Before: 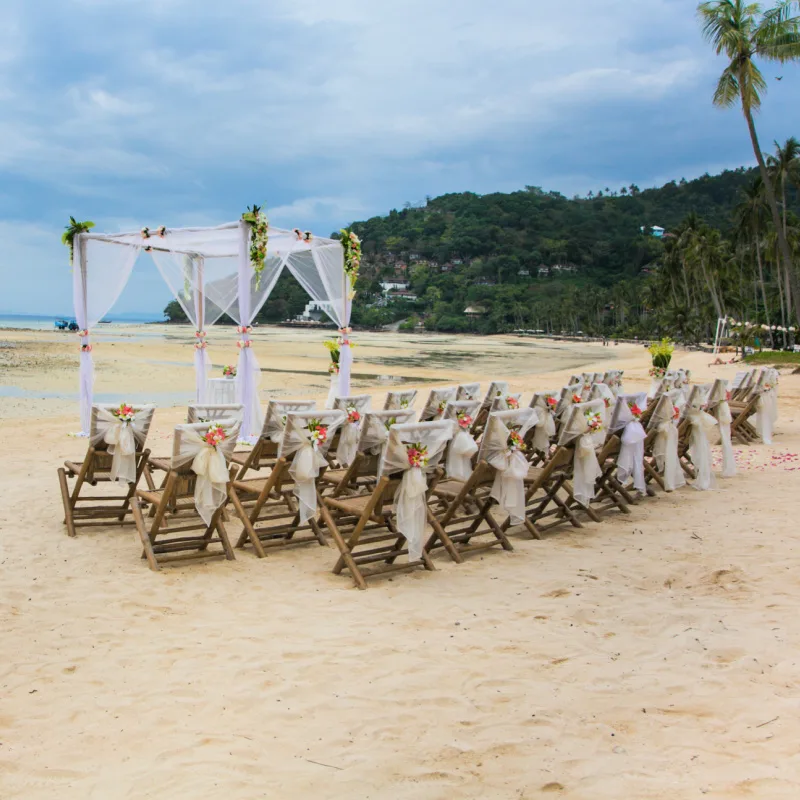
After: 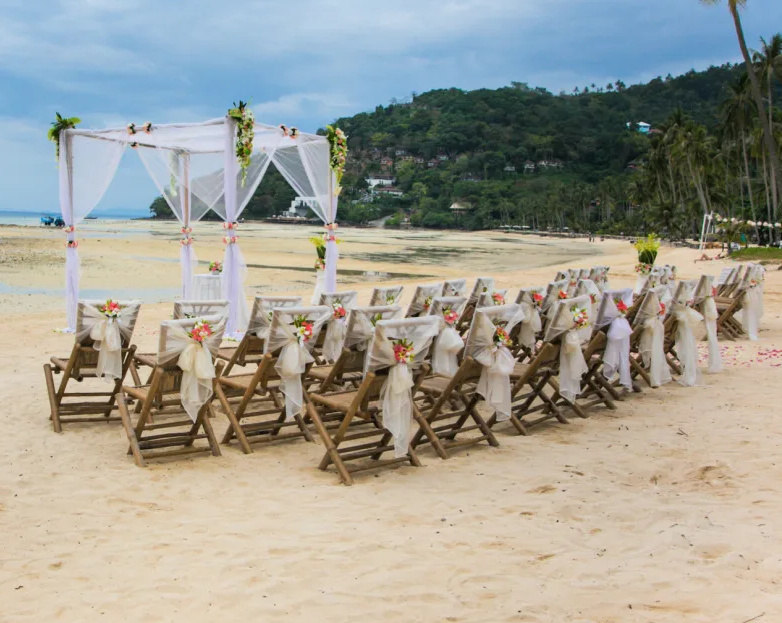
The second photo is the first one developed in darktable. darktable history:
crop and rotate: left 1.872%, top 13.016%, right 0.262%, bottom 9.004%
